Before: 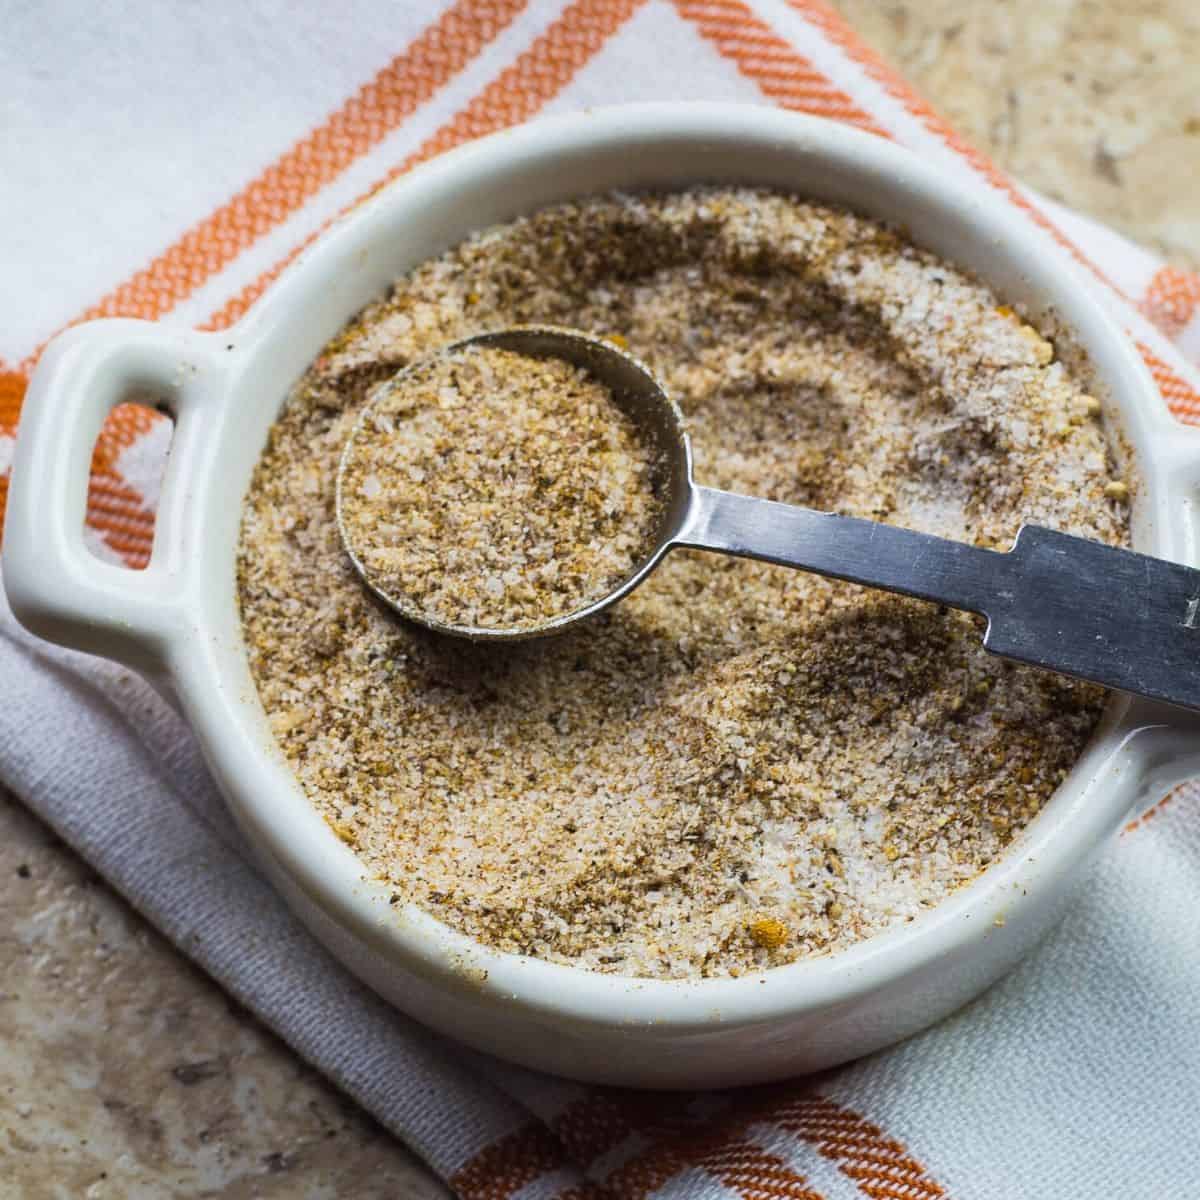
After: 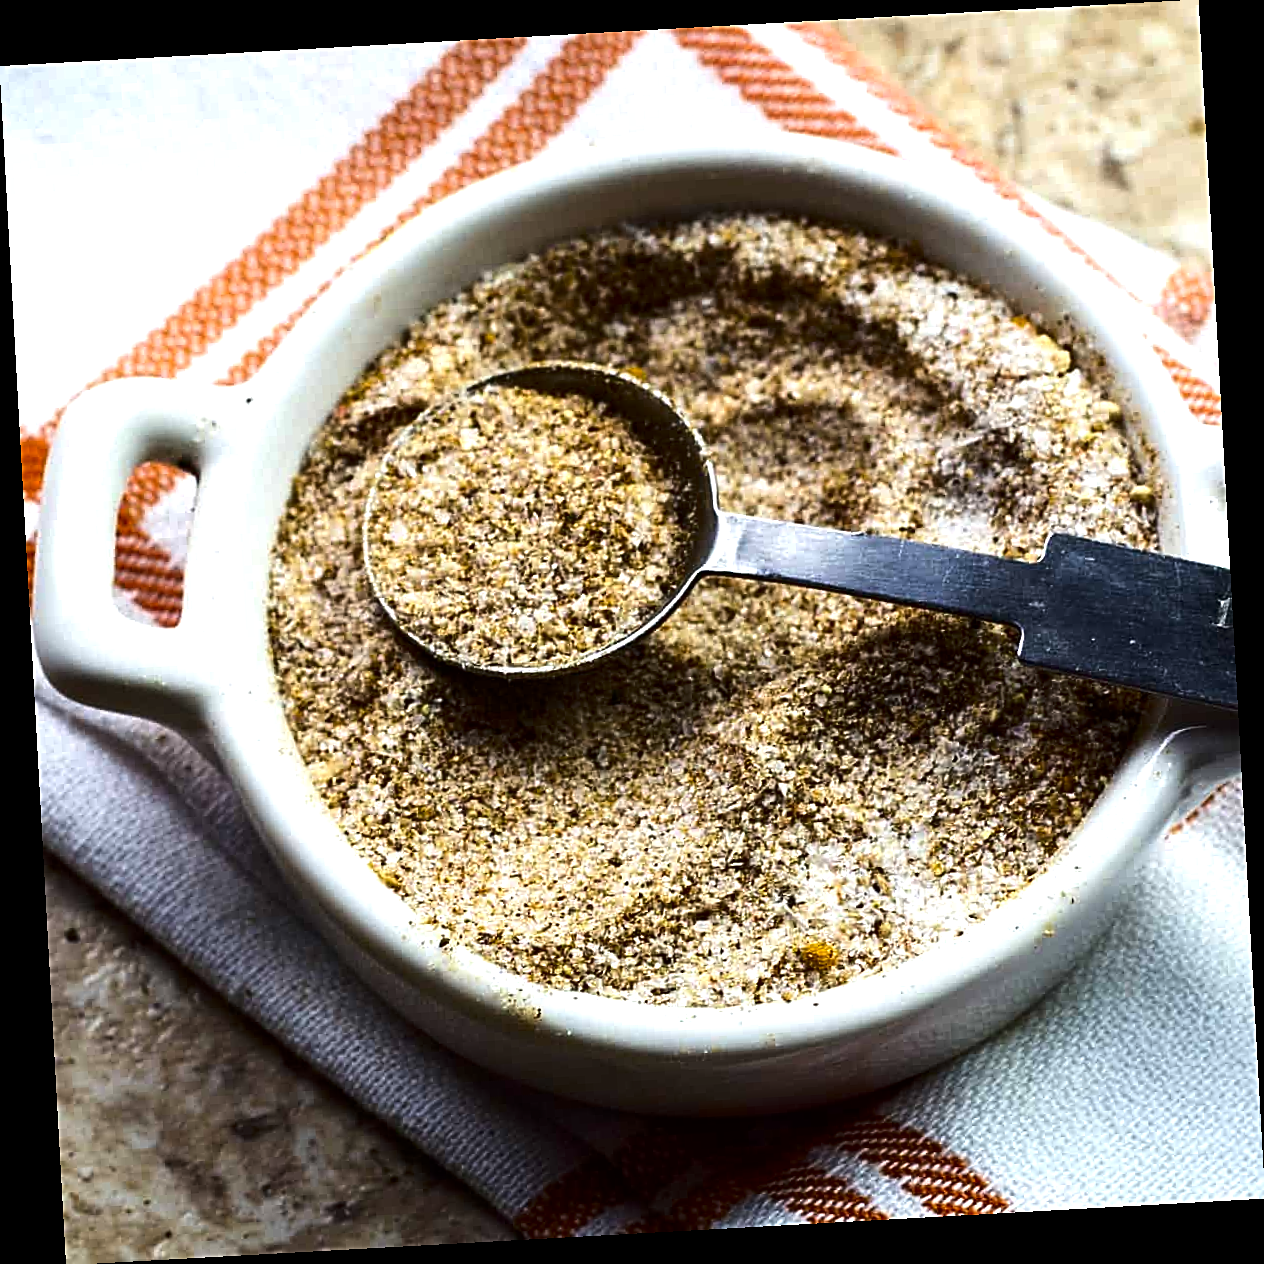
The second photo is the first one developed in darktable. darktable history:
tone equalizer: -8 EV -0.75 EV, -7 EV -0.7 EV, -6 EV -0.6 EV, -5 EV -0.4 EV, -3 EV 0.4 EV, -2 EV 0.6 EV, -1 EV 0.7 EV, +0 EV 0.75 EV, edges refinement/feathering 500, mask exposure compensation -1.57 EV, preserve details no
contrast brightness saturation: brightness -0.2, saturation 0.08
rotate and perspective: rotation -3.18°, automatic cropping off
sharpen: amount 0.6
